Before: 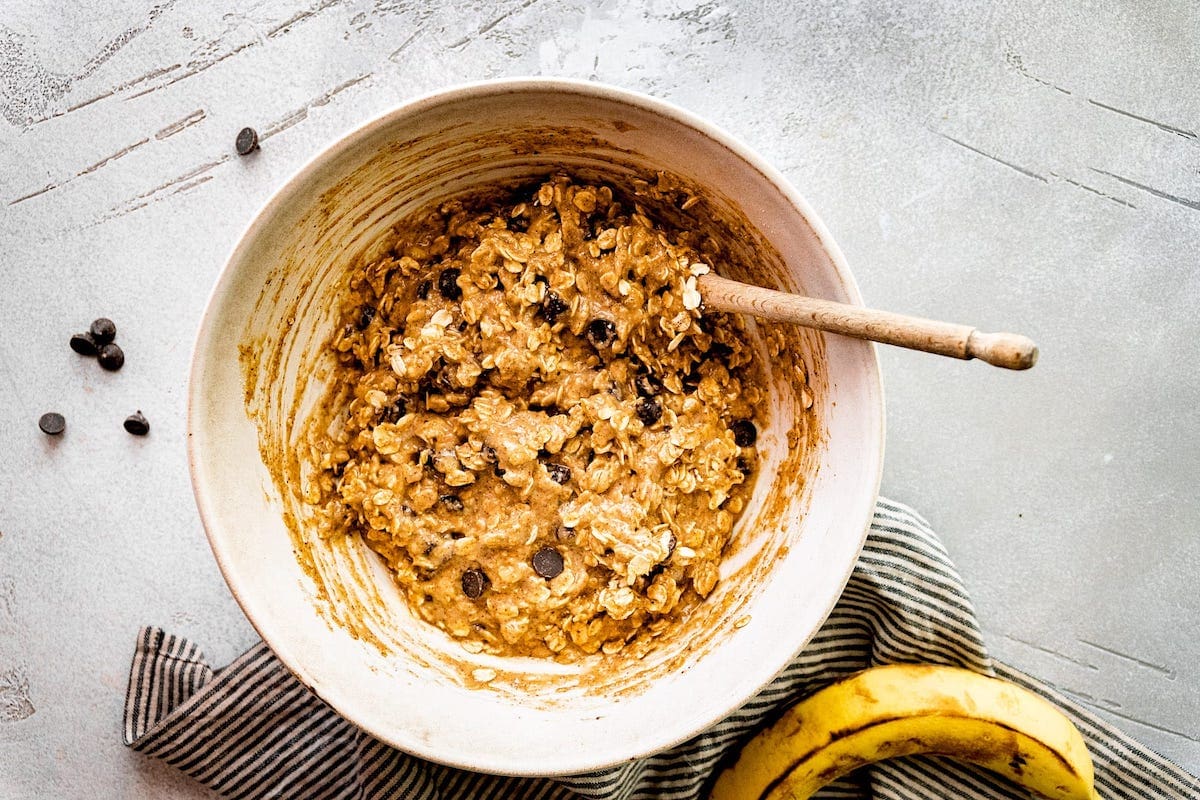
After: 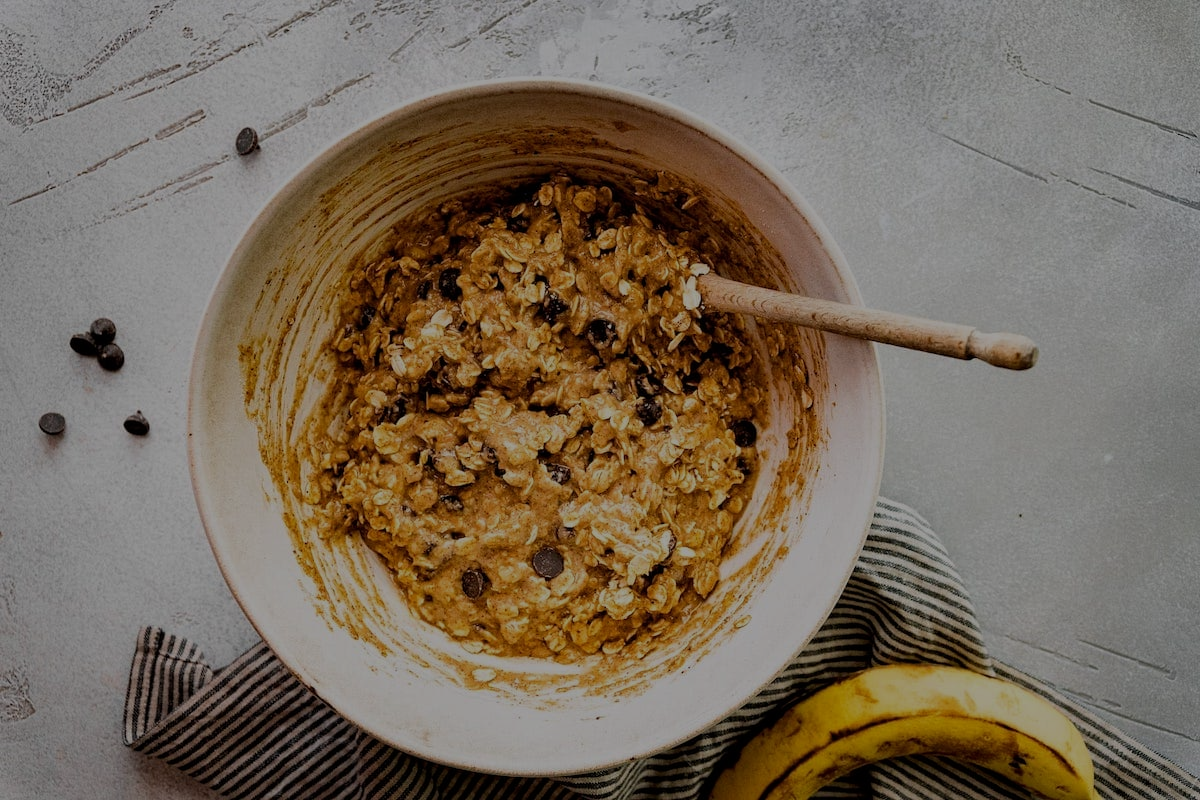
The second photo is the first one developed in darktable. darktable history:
exposure: exposure -1.54 EV, compensate highlight preservation false
